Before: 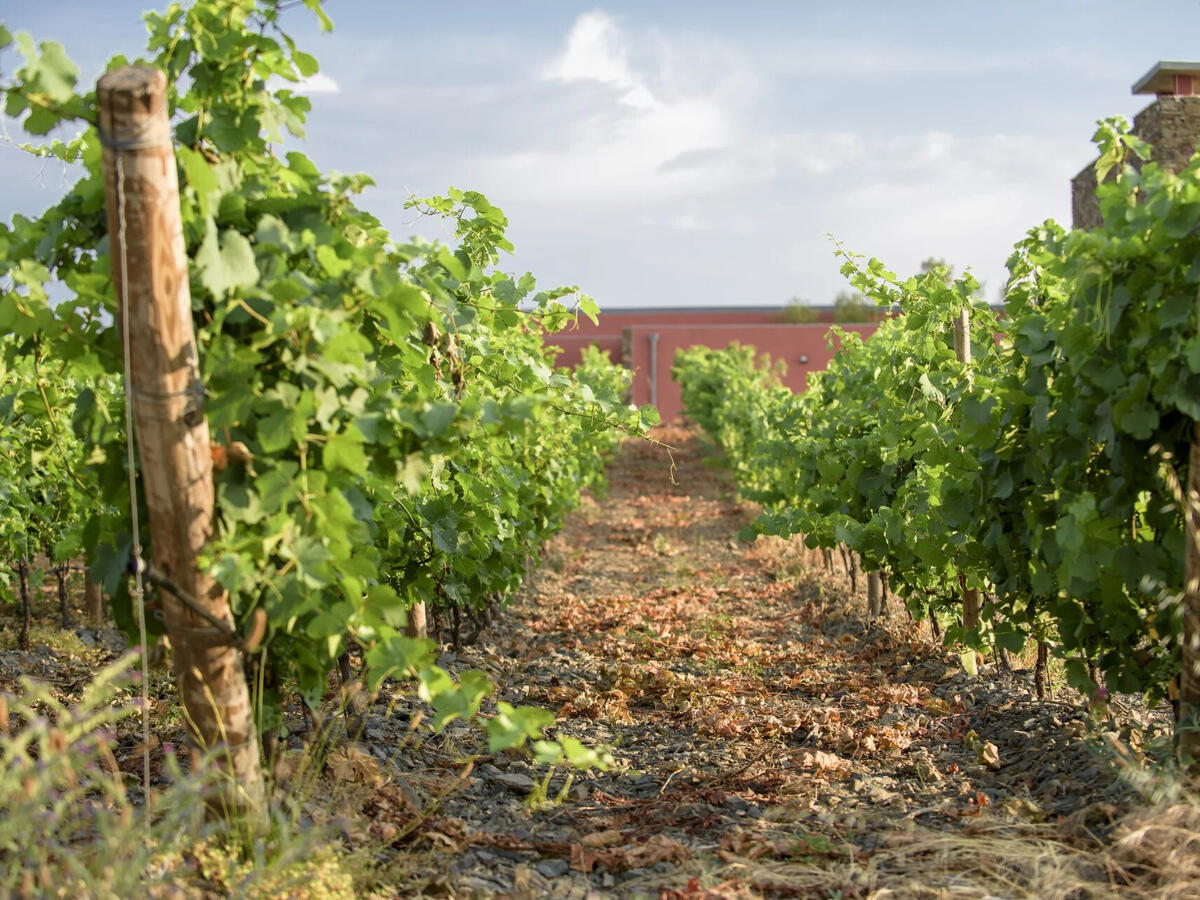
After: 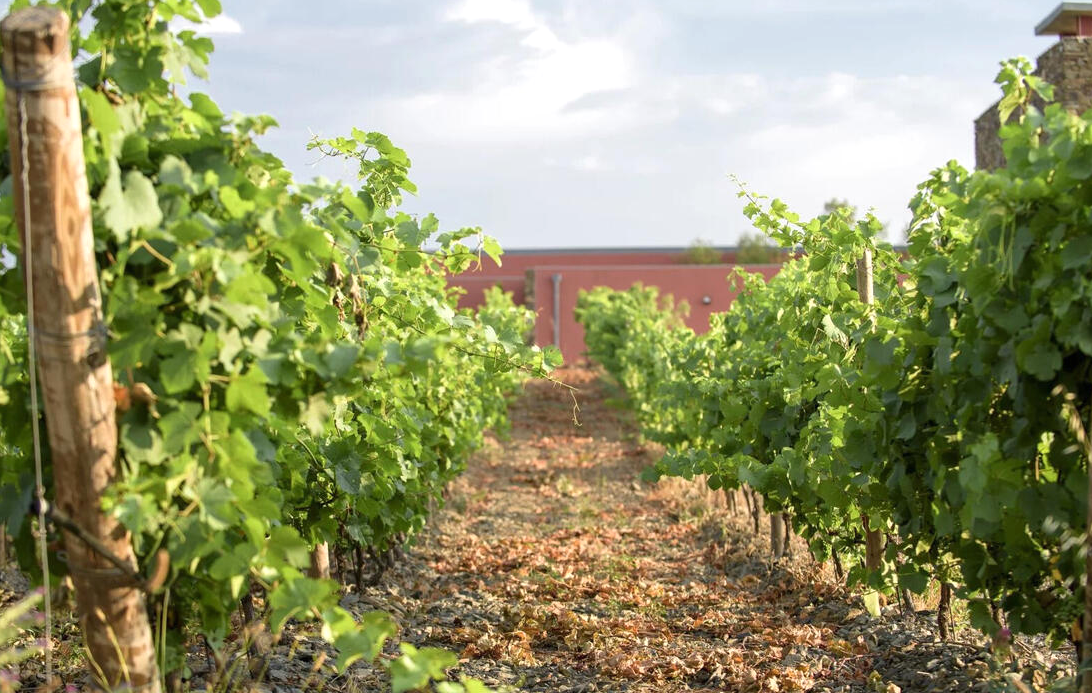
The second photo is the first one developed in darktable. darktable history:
crop: left 8.155%, top 6.611%, bottom 15.385%
exposure: black level correction 0, exposure 0.2 EV, compensate exposure bias true, compensate highlight preservation false
